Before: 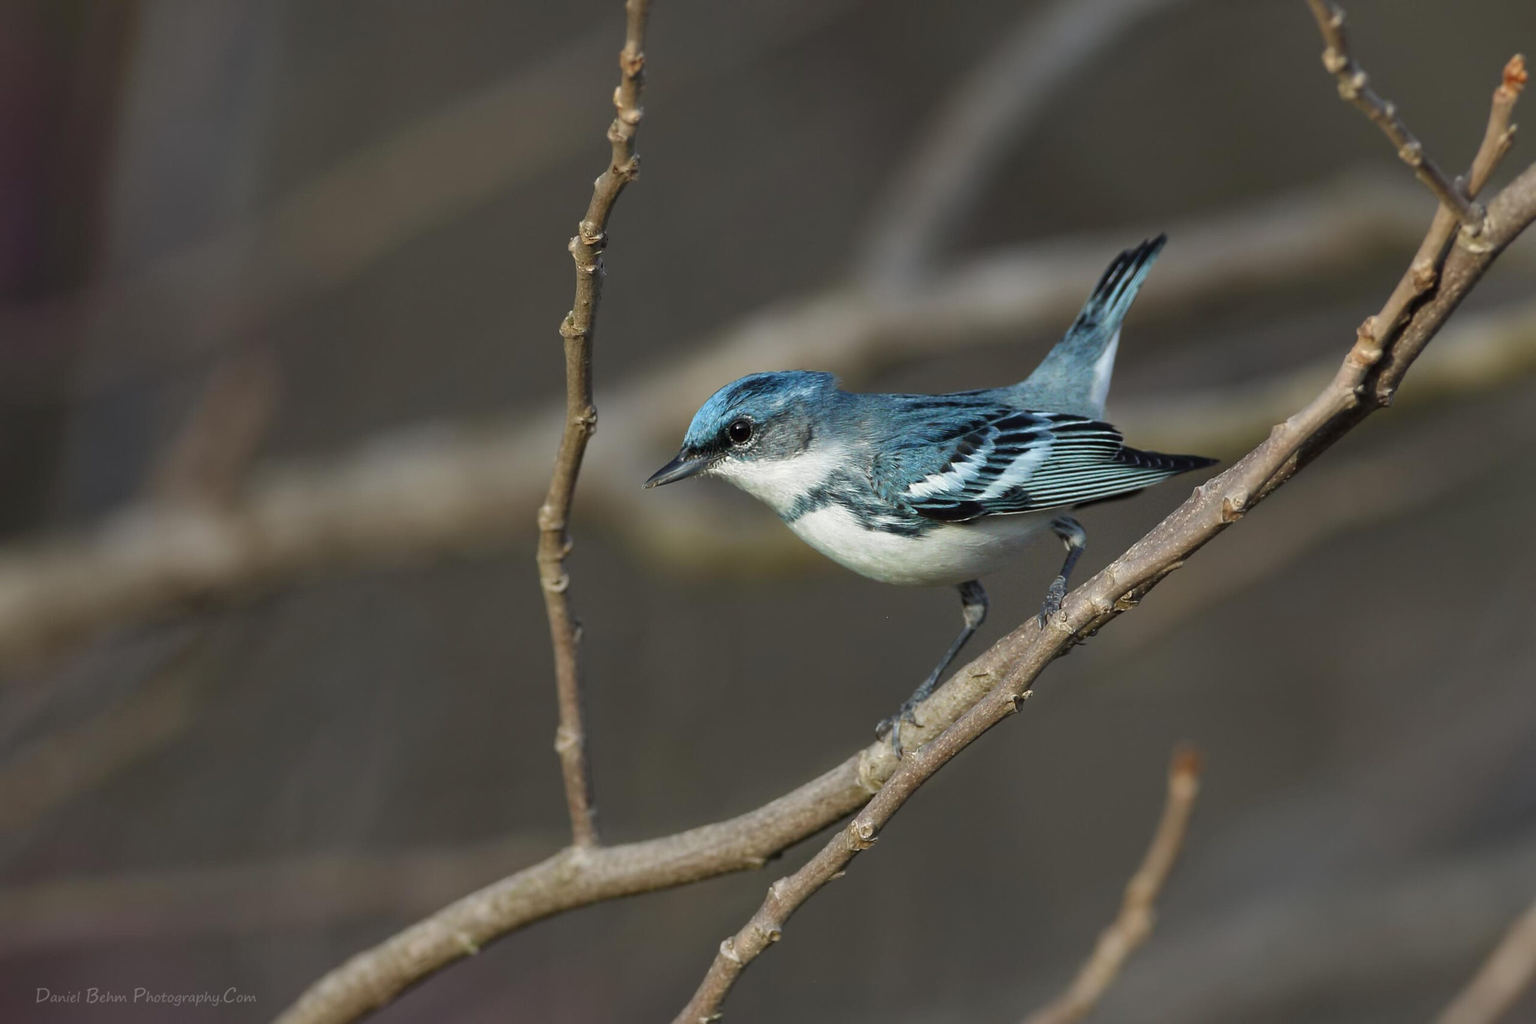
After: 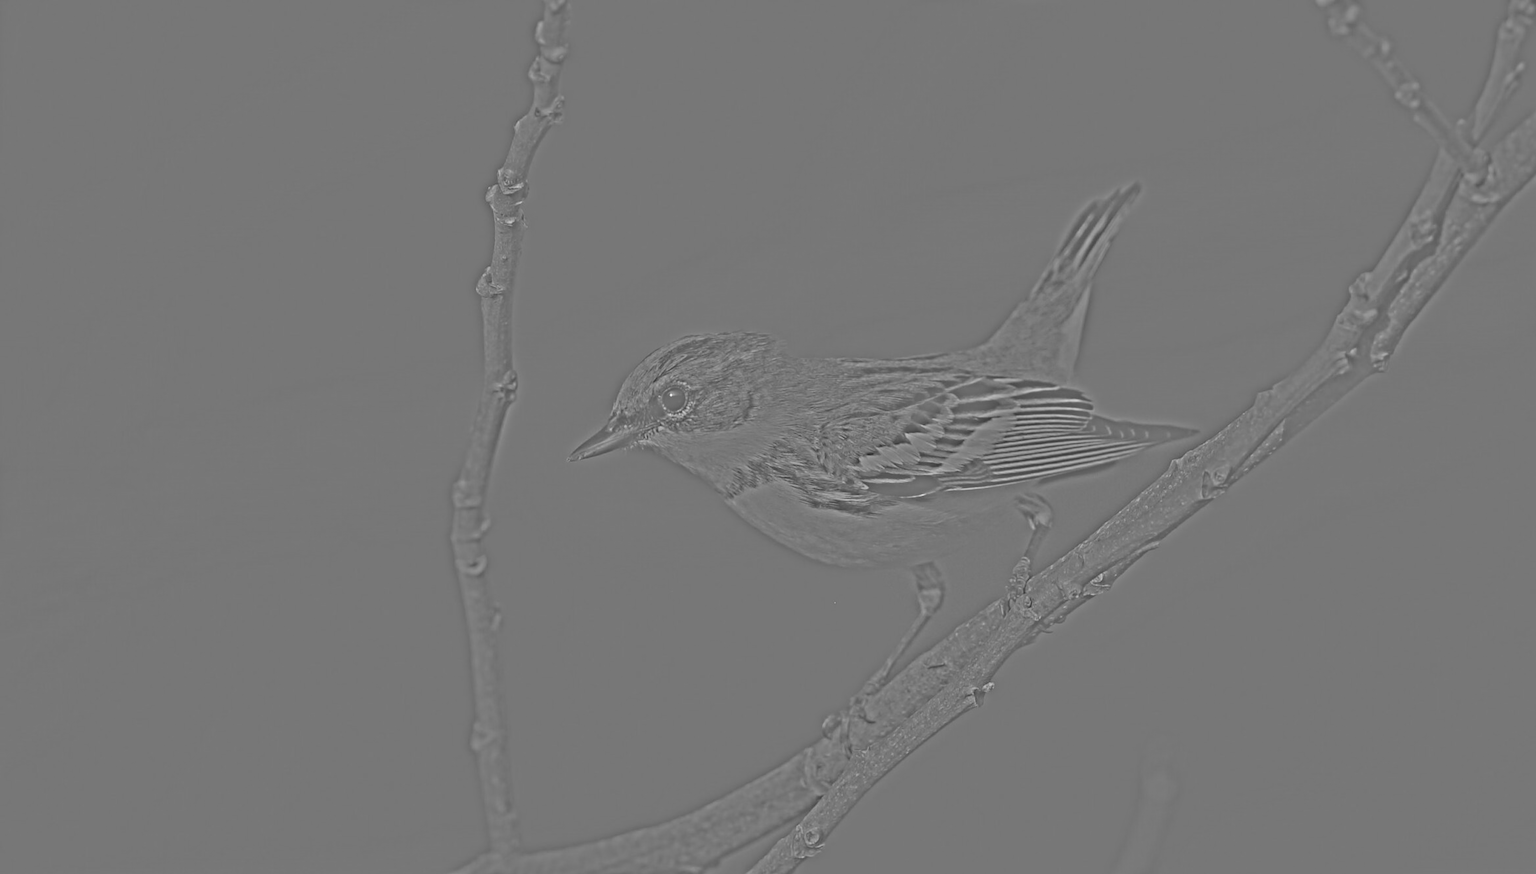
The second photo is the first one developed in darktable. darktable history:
highpass: sharpness 25.84%, contrast boost 14.94%
crop: left 8.155%, top 6.611%, bottom 15.385%
